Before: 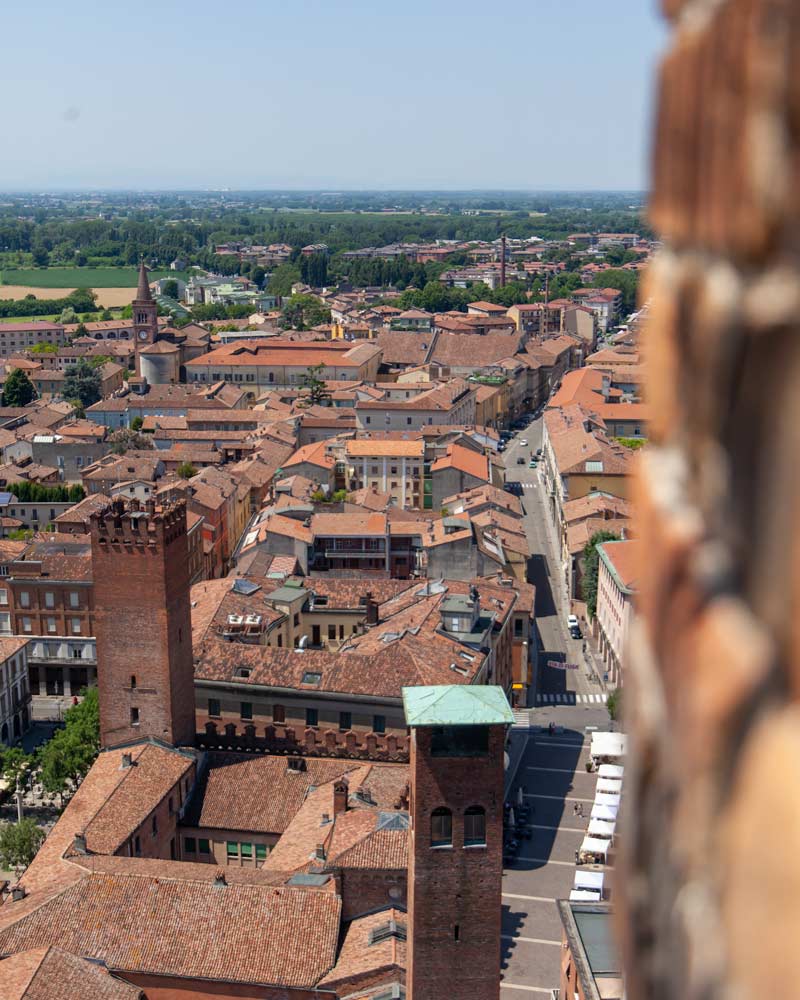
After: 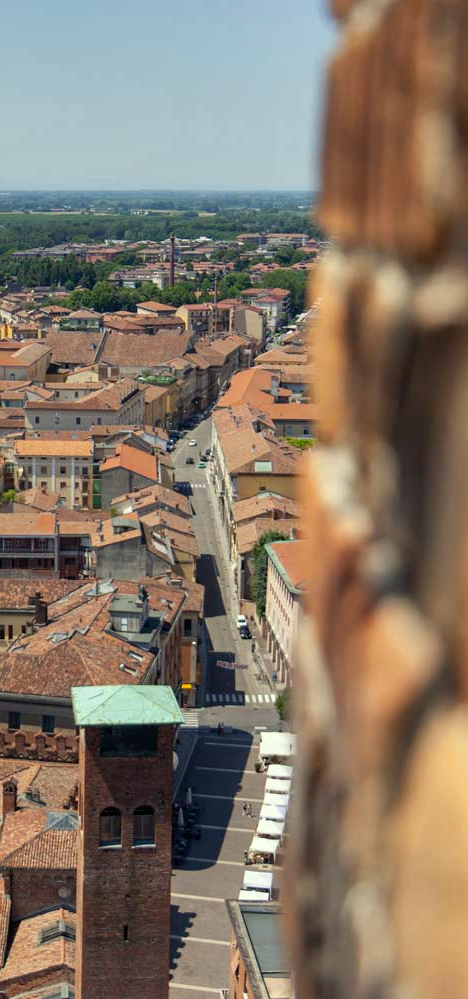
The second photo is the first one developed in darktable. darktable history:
shadows and highlights: soften with gaussian
color correction: highlights a* -4.28, highlights b* 7.21
crop: left 41.402%
